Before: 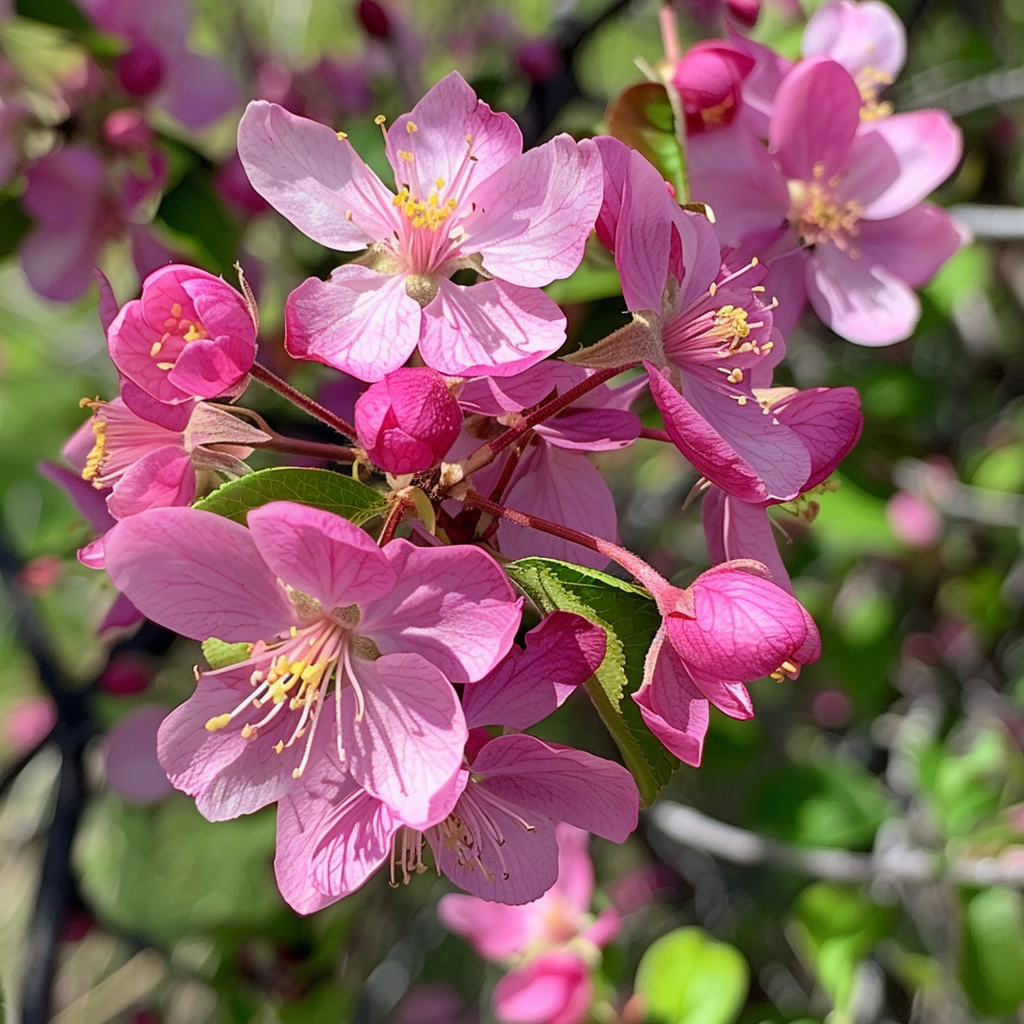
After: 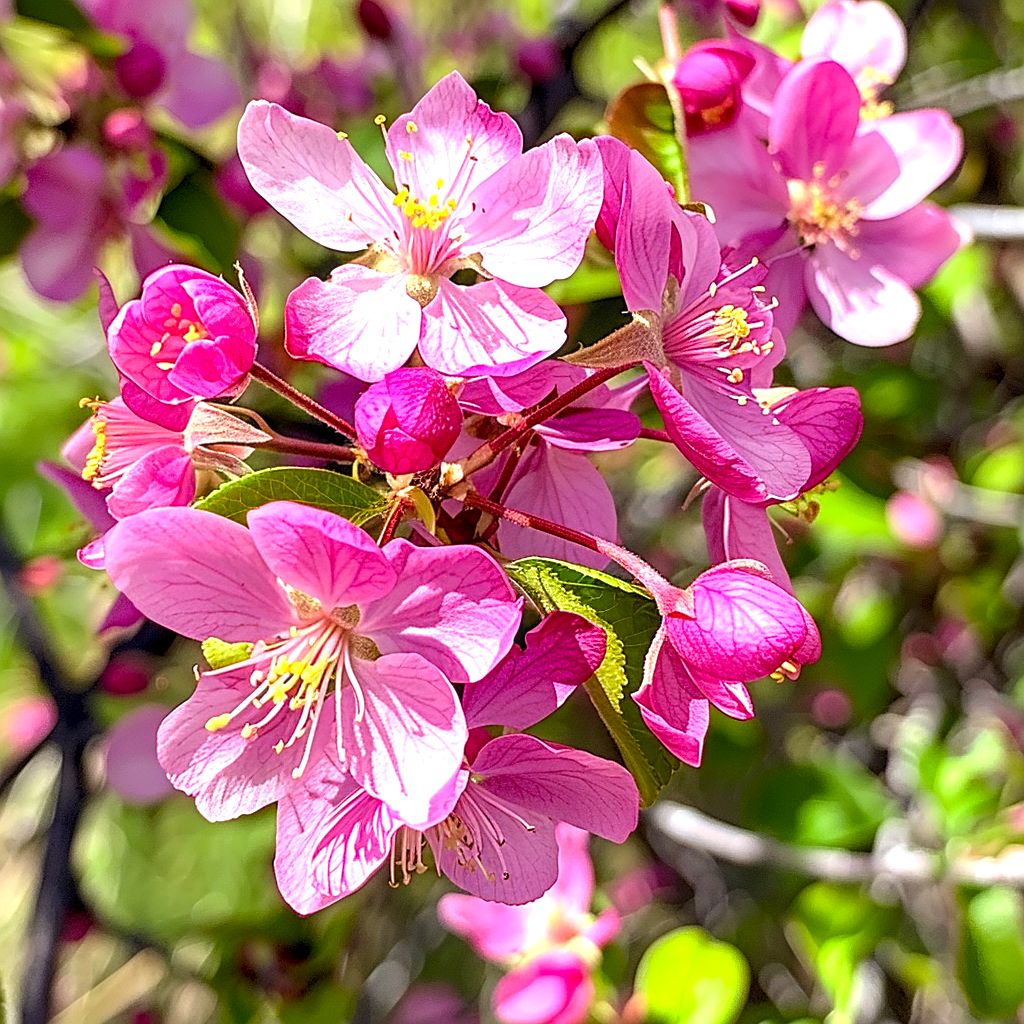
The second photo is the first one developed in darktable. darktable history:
color balance rgb: power › chroma 1.031%, power › hue 27.81°, perceptual saturation grading › global saturation 7.542%, perceptual saturation grading › shadows 3.432%, perceptual brilliance grading › global brilliance 10.005%, global vibrance 25.491%
exposure: black level correction 0.001, exposure 0.499 EV, compensate highlight preservation false
tone equalizer: mask exposure compensation -0.497 EV
sharpen: on, module defaults
local contrast: on, module defaults
